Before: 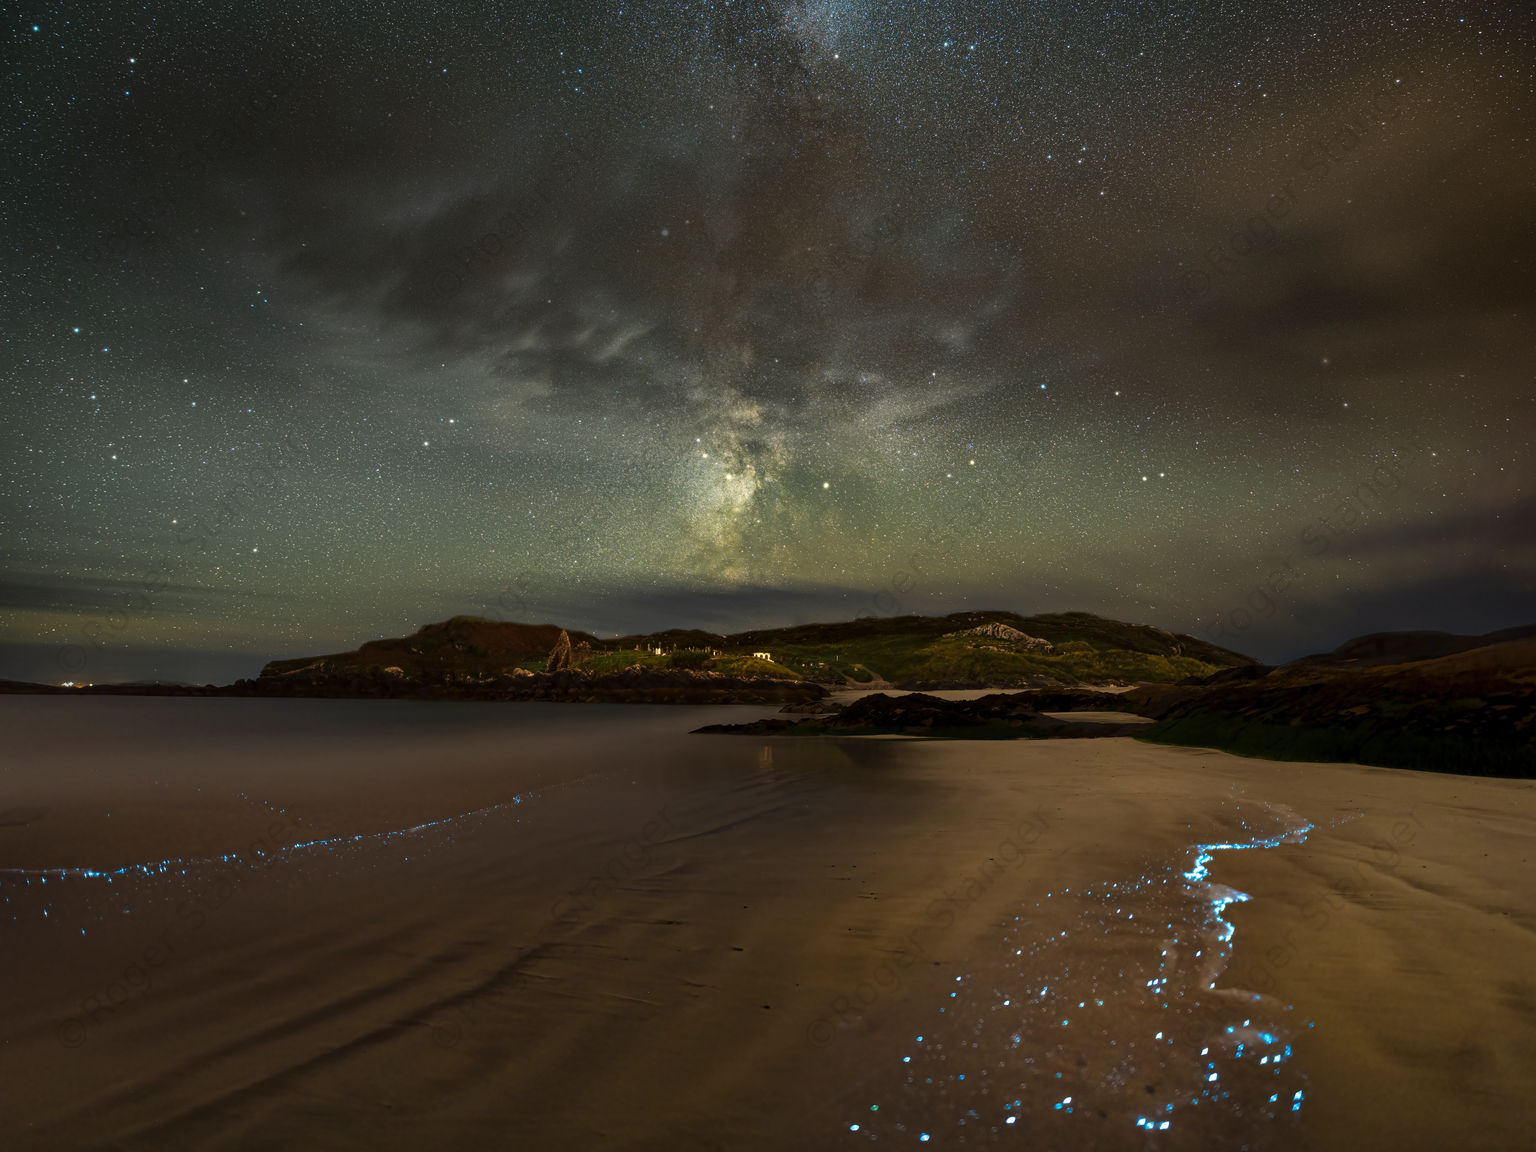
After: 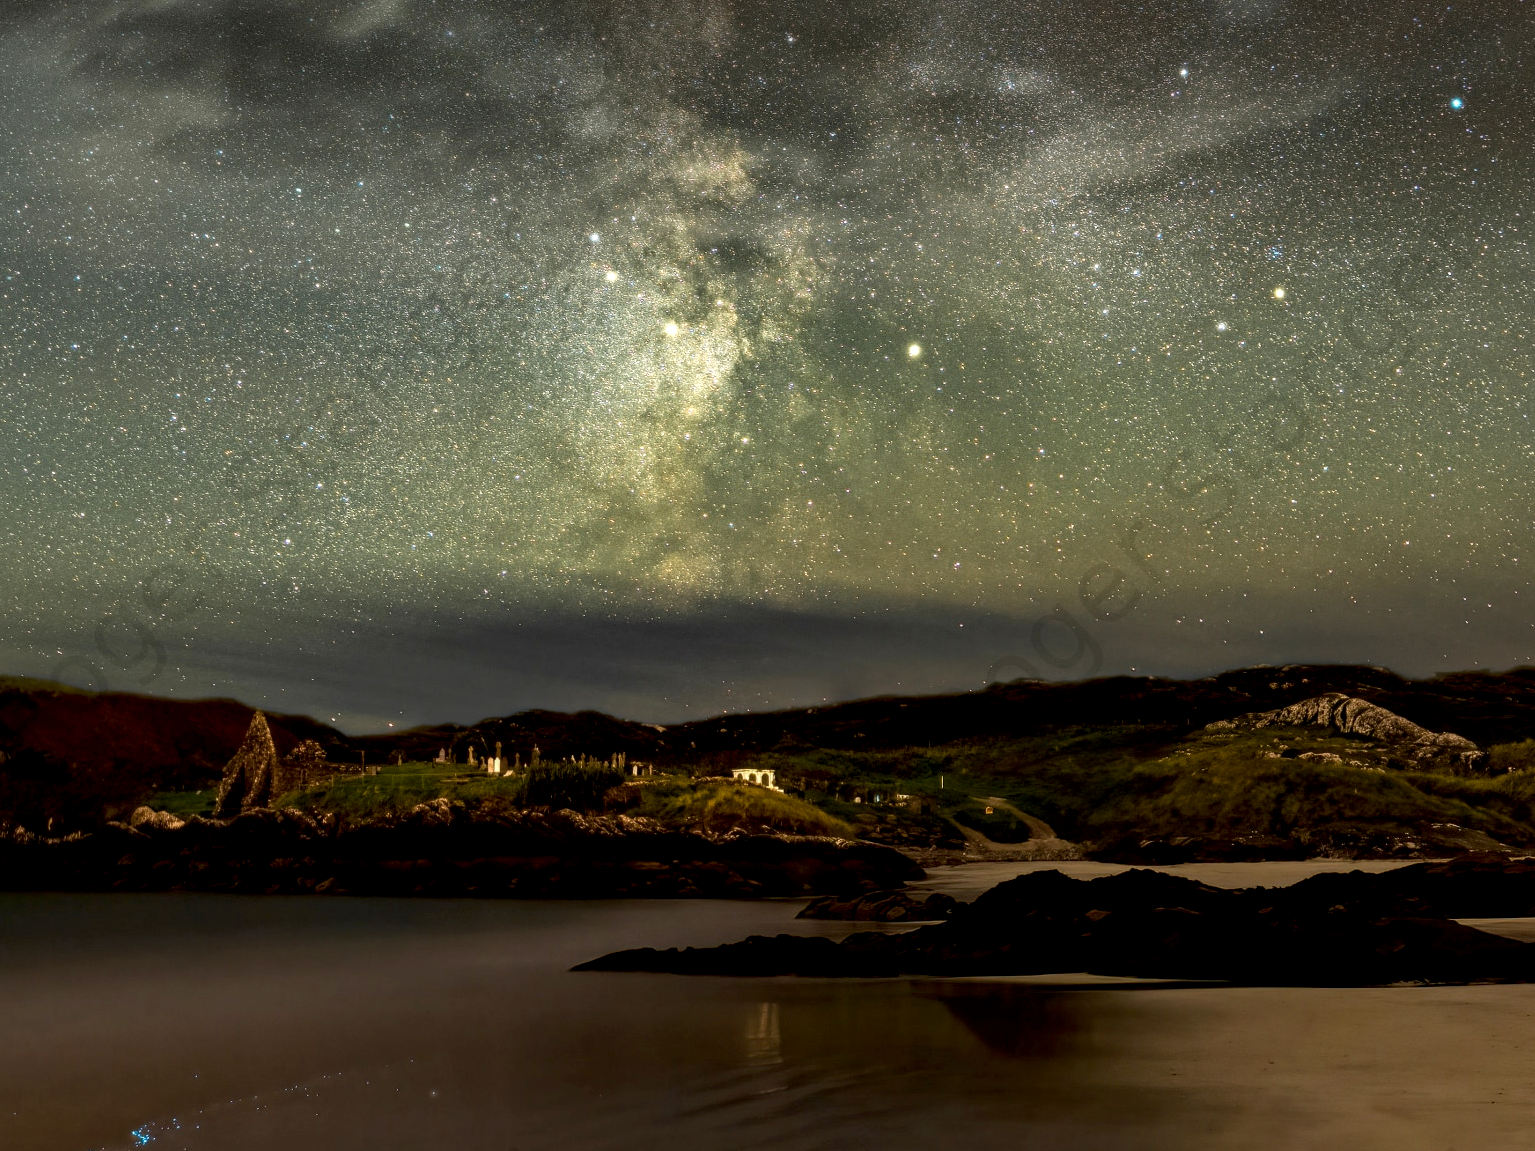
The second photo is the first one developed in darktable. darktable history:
exposure: black level correction 0.007, exposure 0.159 EV, compensate highlight preservation false
local contrast: on, module defaults
crop: left 30%, top 30%, right 30%, bottom 30%
